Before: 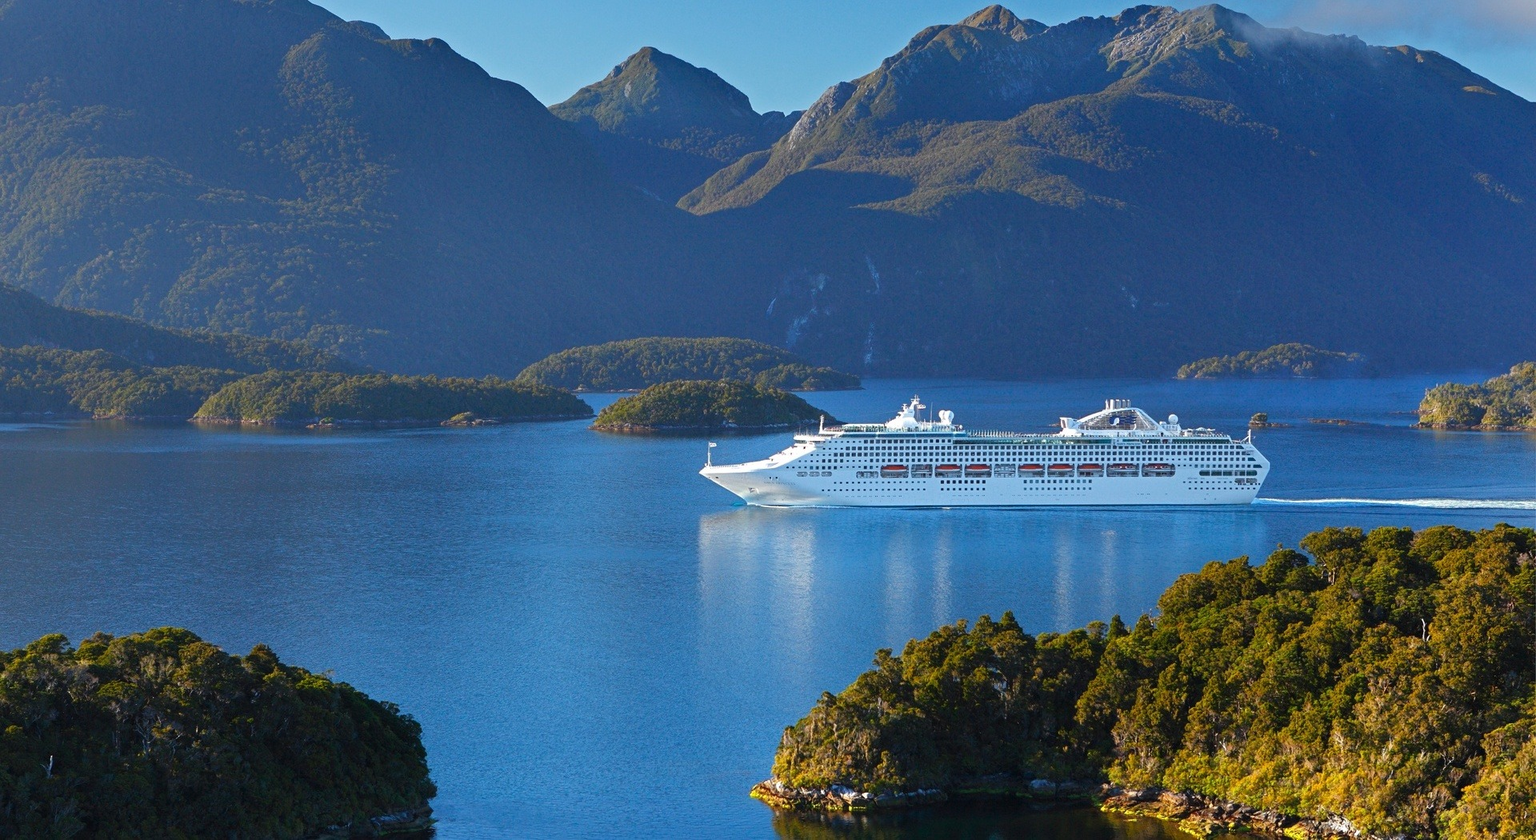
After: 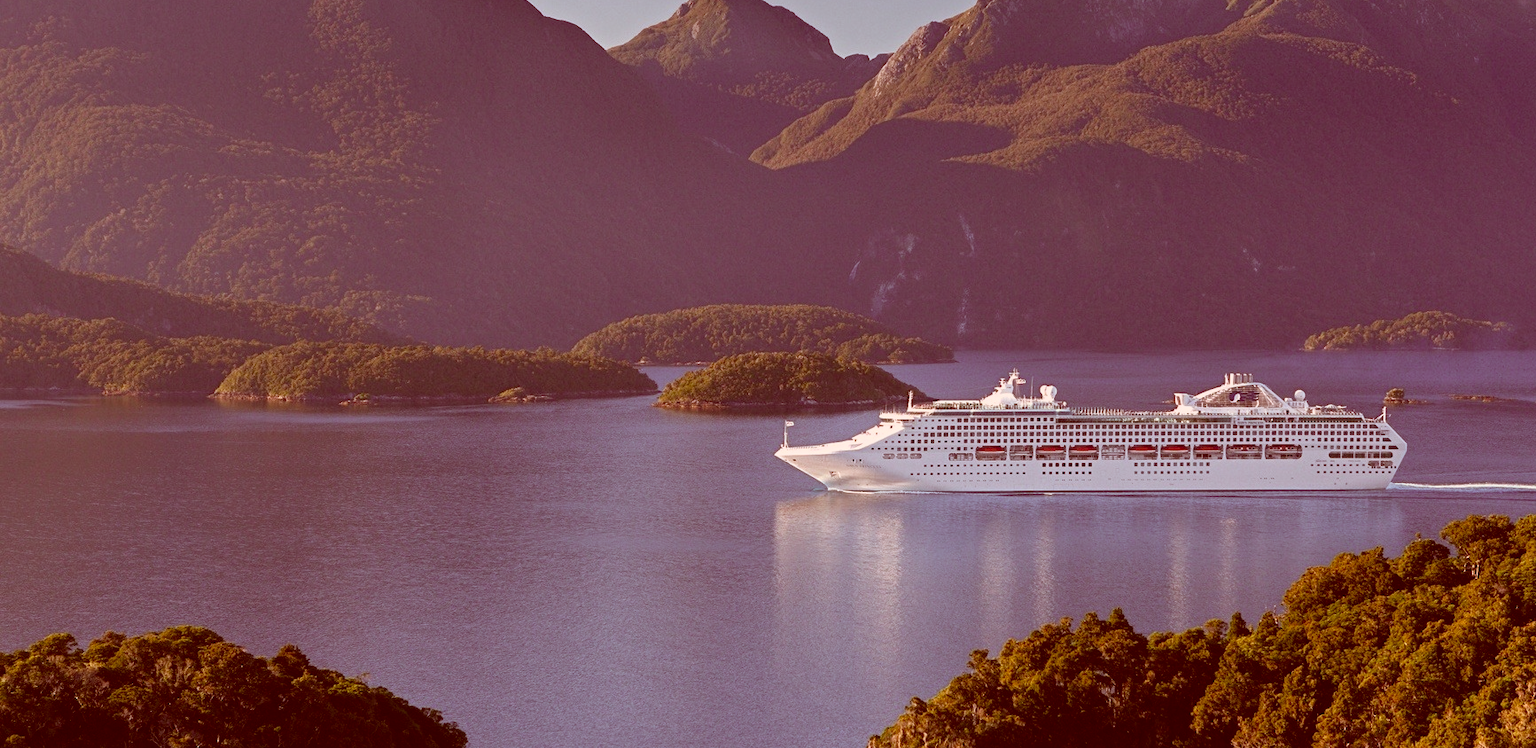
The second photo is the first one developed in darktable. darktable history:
crop: top 7.49%, right 9.717%, bottom 11.943%
filmic rgb: black relative exposure -16 EV, white relative exposure 2.93 EV, hardness 10.04, color science v6 (2022)
color correction: highlights a* 9.03, highlights b* 8.71, shadows a* 40, shadows b* 40, saturation 0.8
